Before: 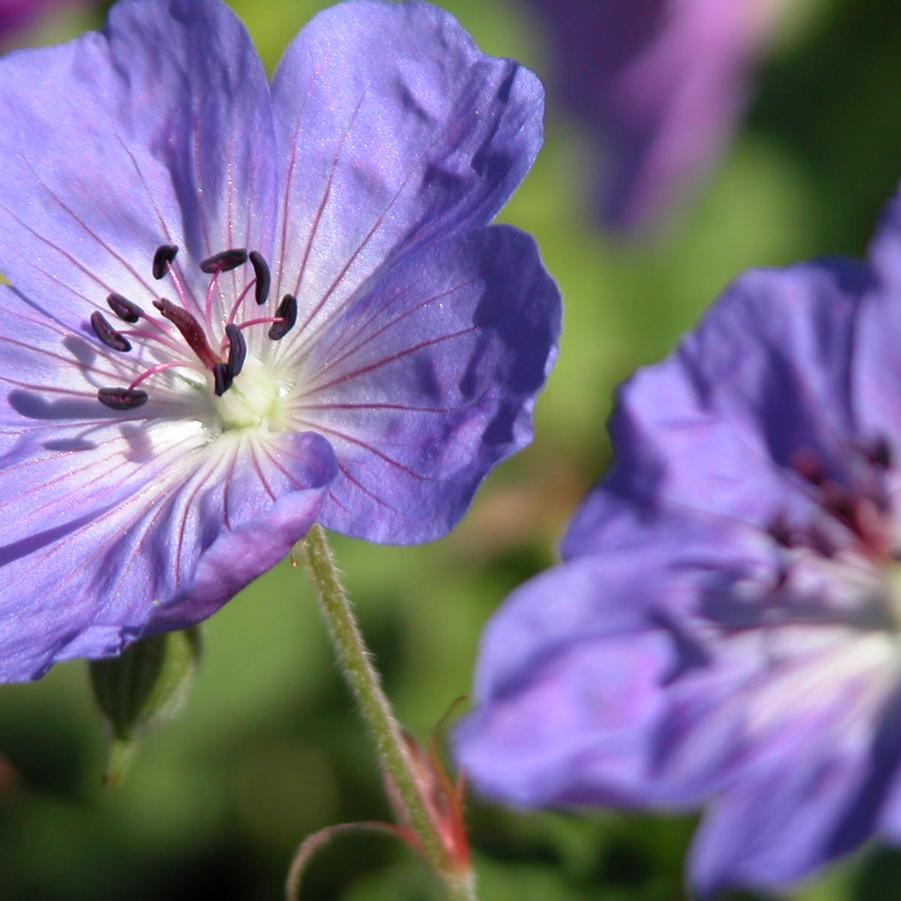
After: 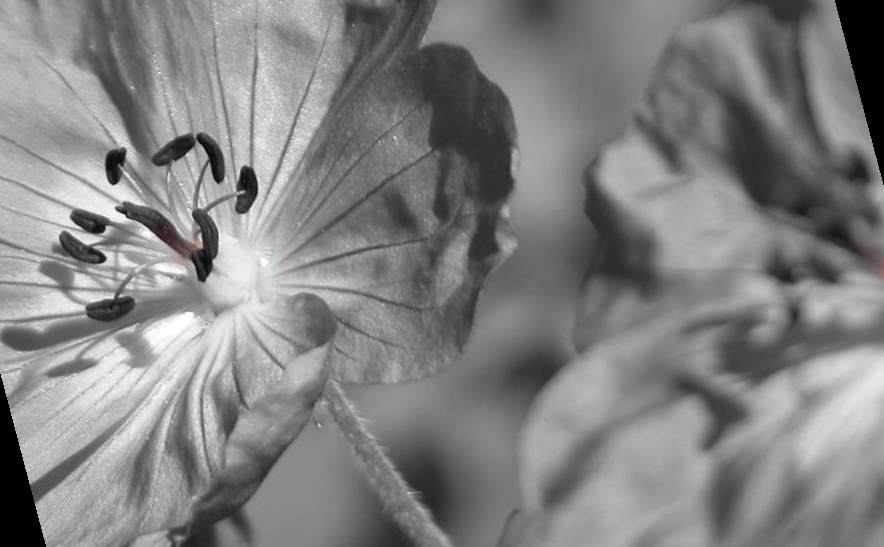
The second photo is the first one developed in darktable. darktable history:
rotate and perspective: rotation -14.8°, crop left 0.1, crop right 0.903, crop top 0.25, crop bottom 0.748
color zones: curves: ch1 [(0, 0.006) (0.094, 0.285) (0.171, 0.001) (0.429, 0.001) (0.571, 0.003) (0.714, 0.004) (0.857, 0.004) (1, 0.006)]
